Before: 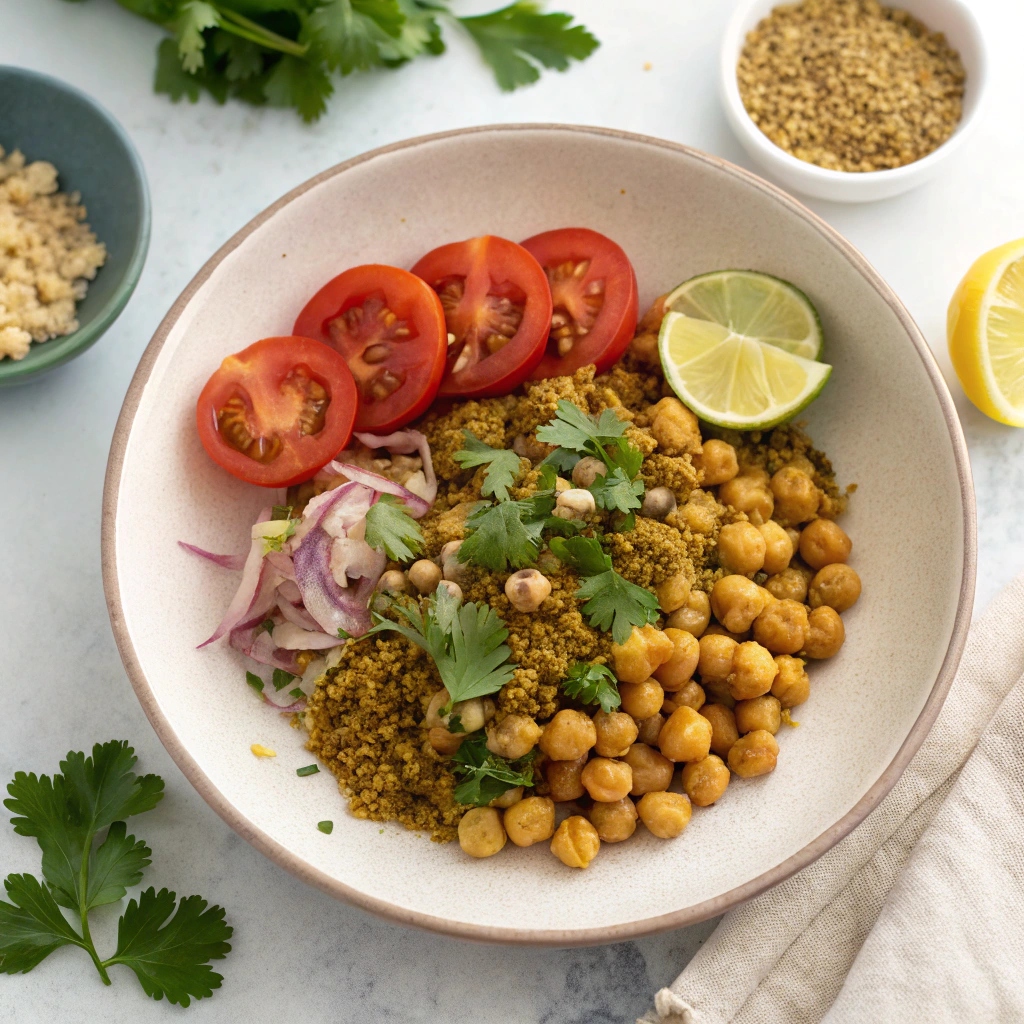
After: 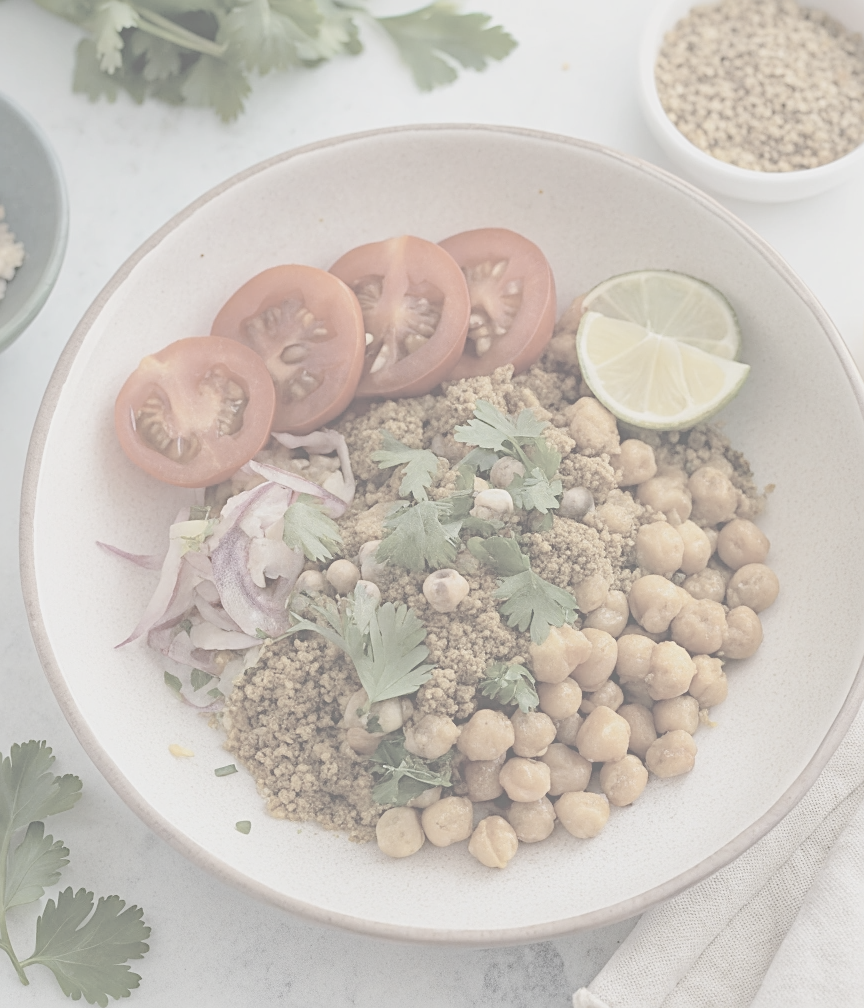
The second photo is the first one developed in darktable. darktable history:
crop: left 8.026%, right 7.374%
contrast brightness saturation: contrast -0.32, brightness 0.75, saturation -0.78
haze removal: compatibility mode true, adaptive false
sharpen: on, module defaults
